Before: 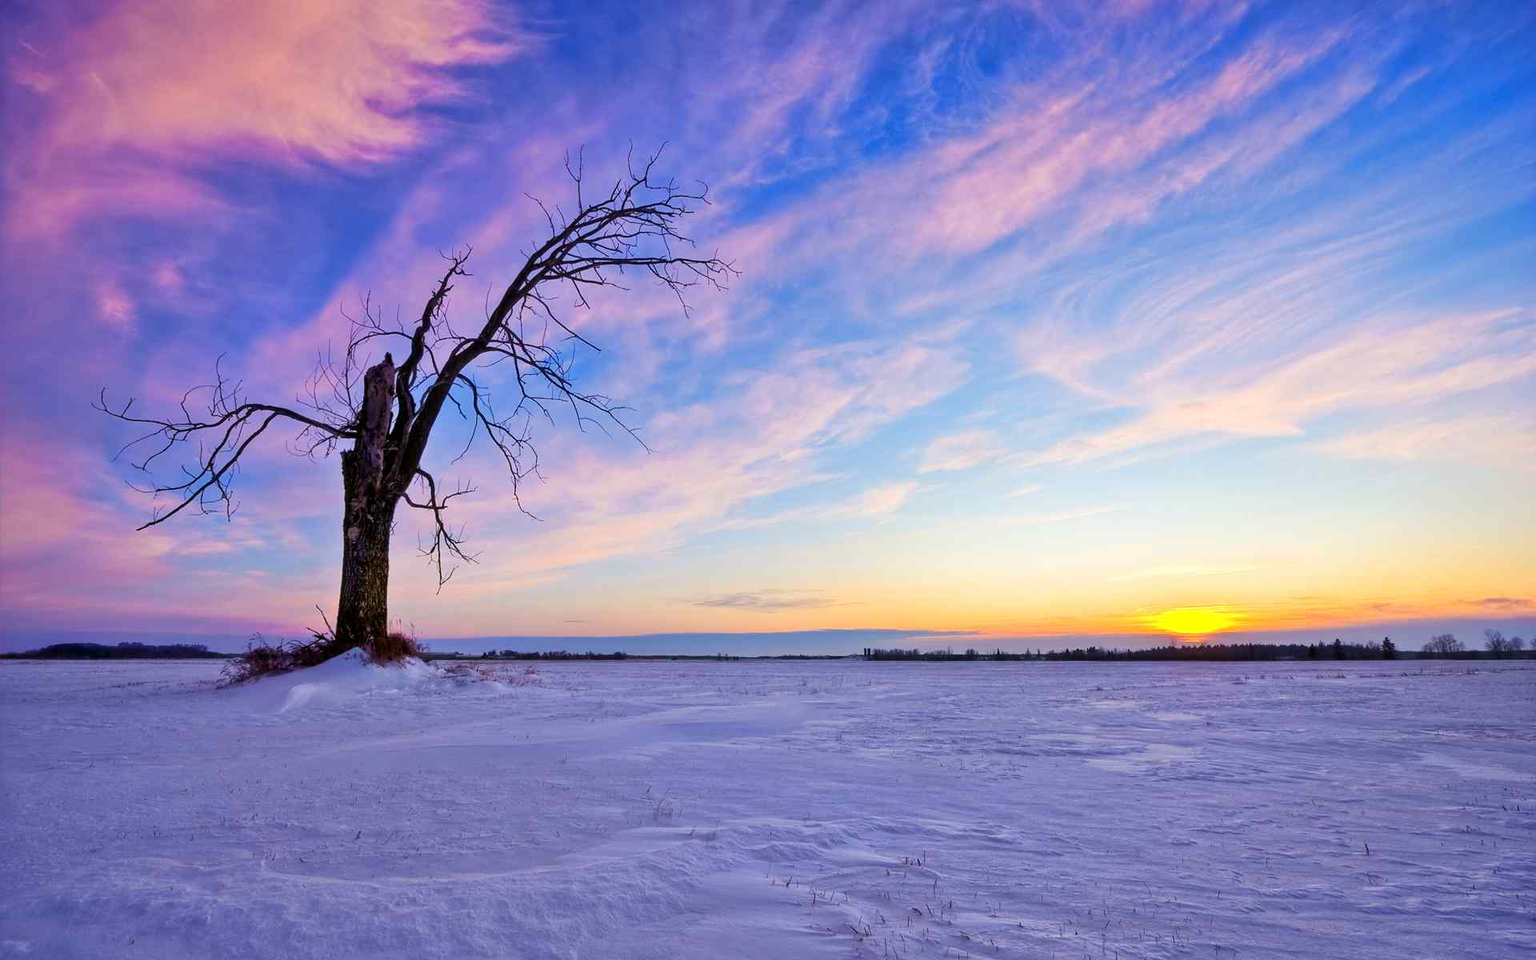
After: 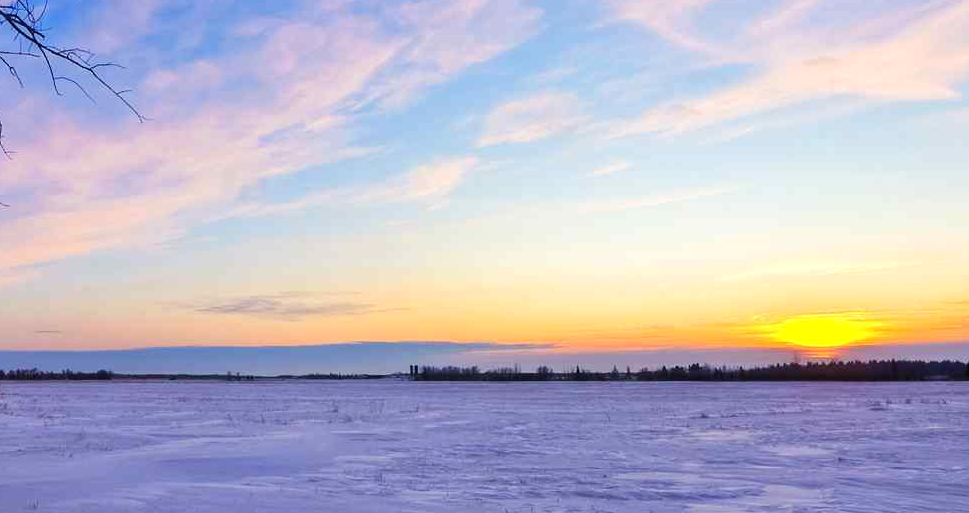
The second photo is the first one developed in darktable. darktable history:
crop: left 34.902%, top 37.099%, right 14.619%, bottom 20.068%
levels: levels [0, 0.492, 0.984]
base curve: preserve colors none
exposure: compensate exposure bias true, compensate highlight preservation false
